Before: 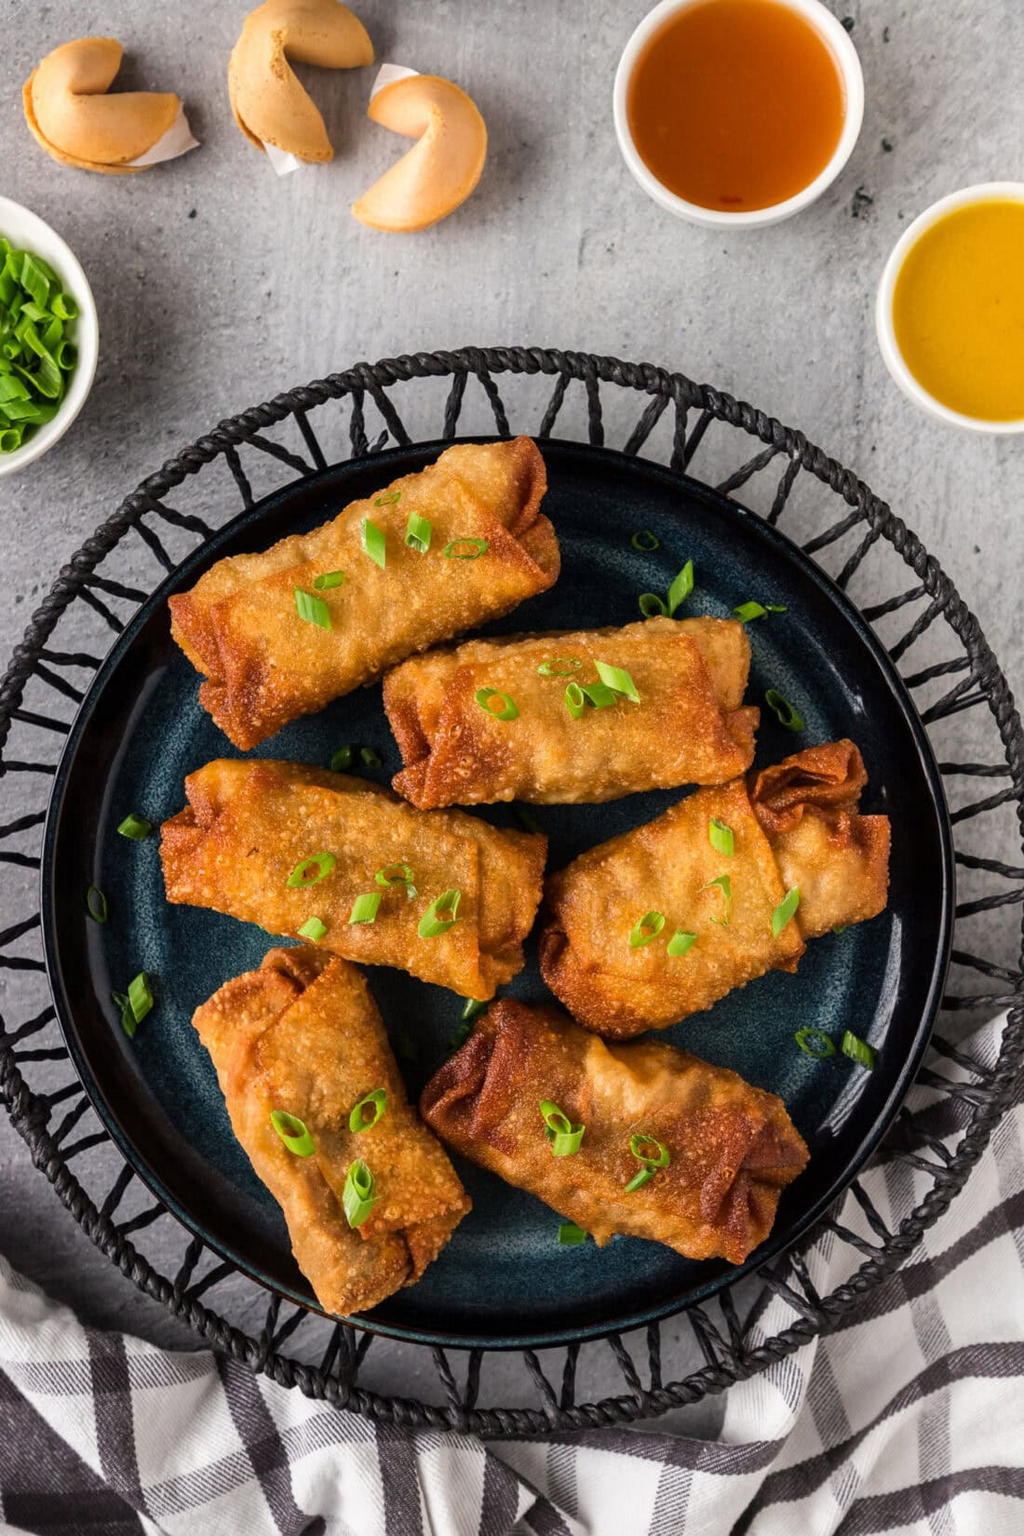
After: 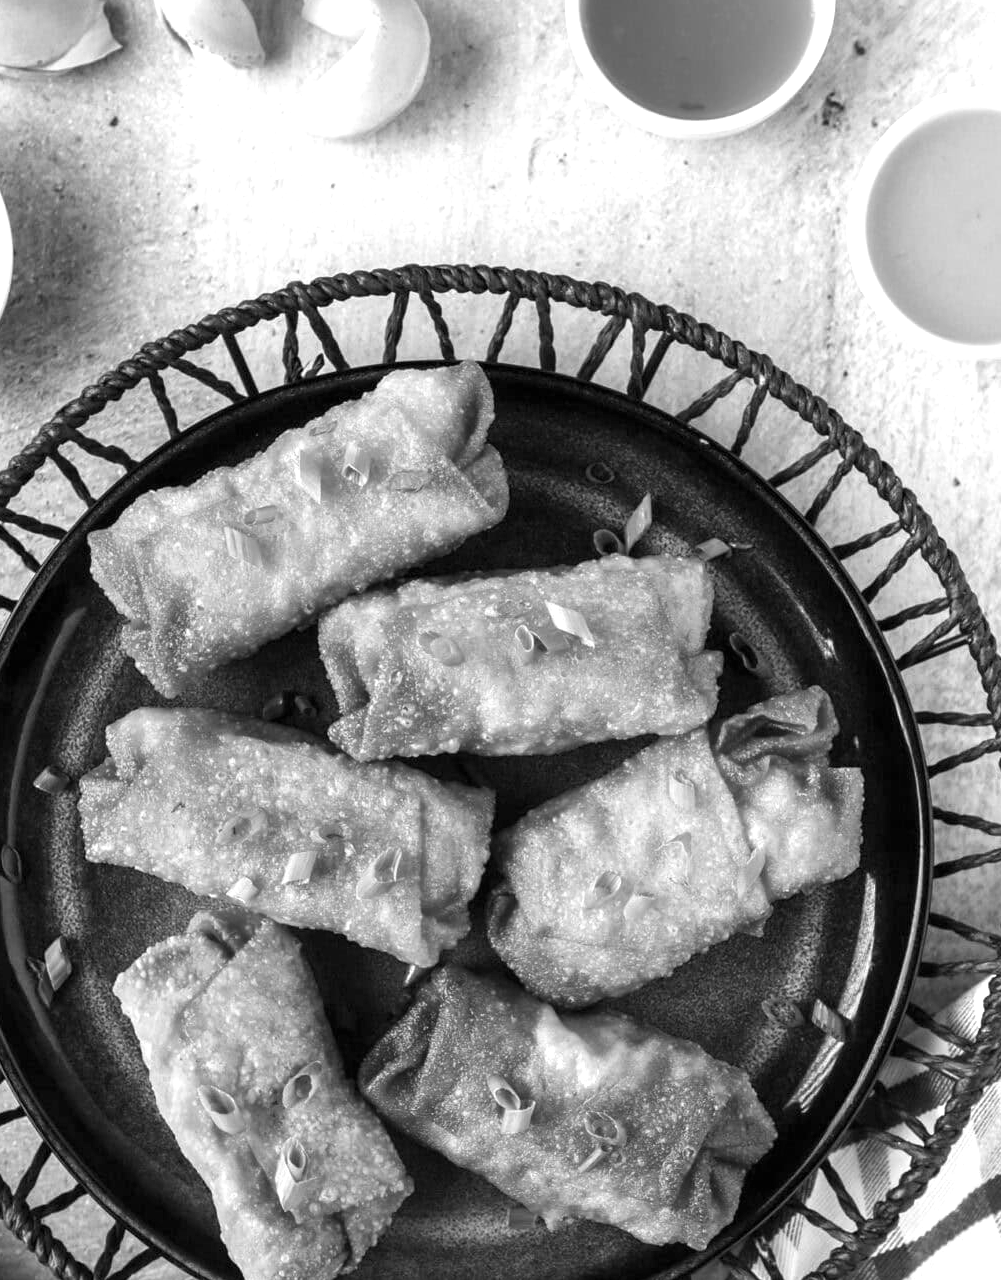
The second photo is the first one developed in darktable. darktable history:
color calibration: output gray [0.21, 0.42, 0.37, 0], illuminant same as pipeline (D50), adaptation XYZ, x 0.347, y 0.358, temperature 5013.48 K
crop: left 8.496%, top 6.601%, bottom 15.207%
exposure: exposure 1.094 EV, compensate highlight preservation false
